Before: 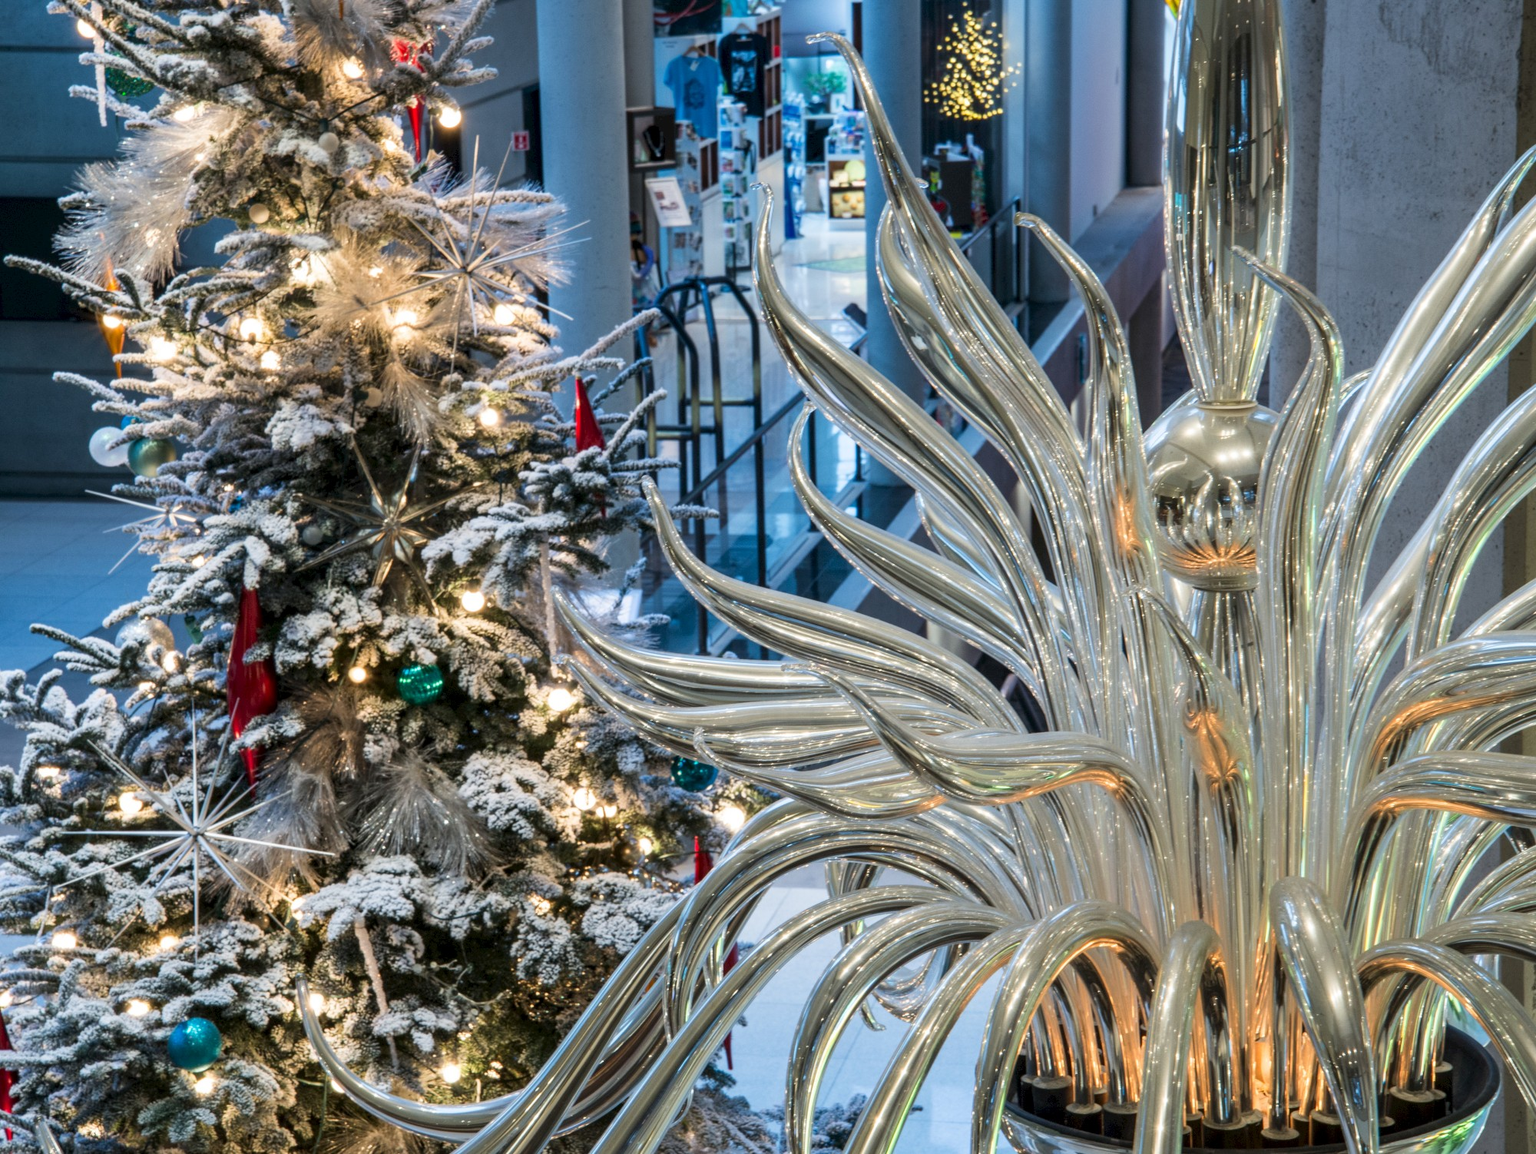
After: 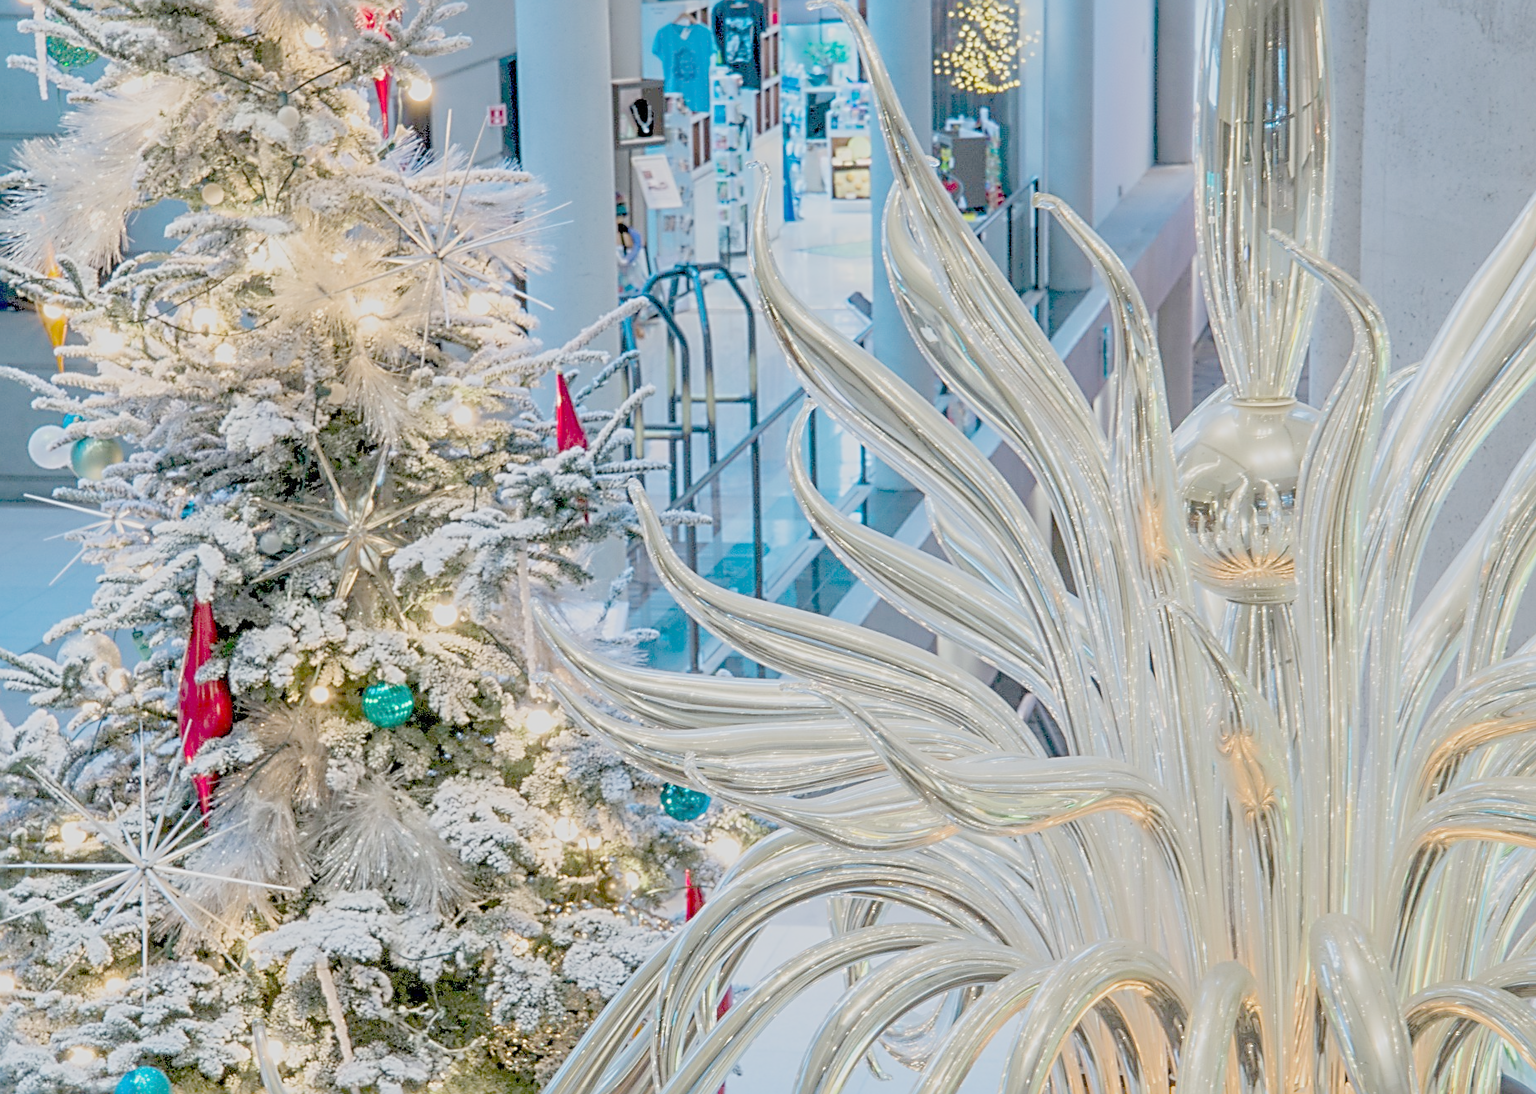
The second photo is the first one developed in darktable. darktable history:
crop: left 4.13%, top 3%, right 3.68%, bottom 9.53%
levels: levels [0, 0.467, 1]
sharpen: radius 3.56, amount 0.927, threshold 2
filmic rgb: hardness 4.17, contrast 0.84, color science v6 (2022)
